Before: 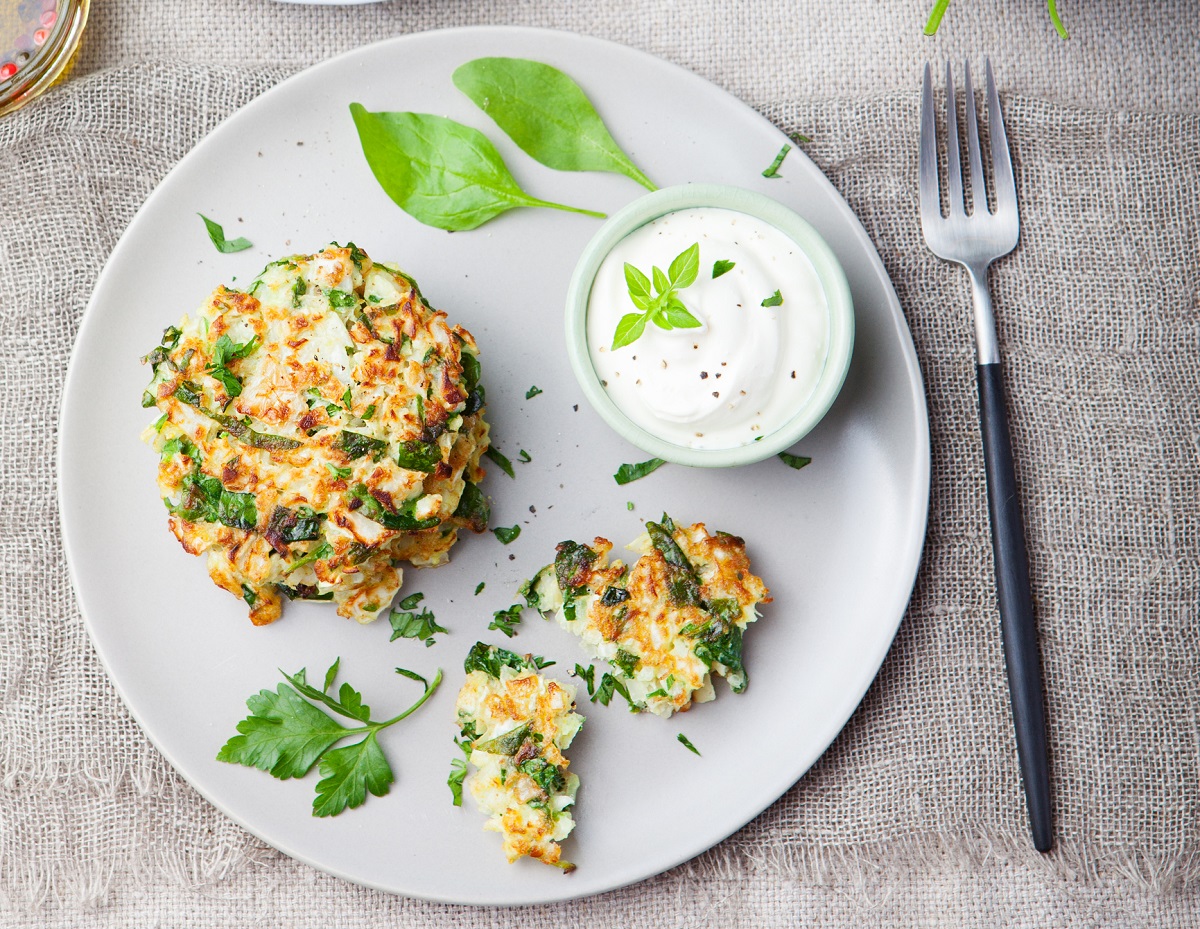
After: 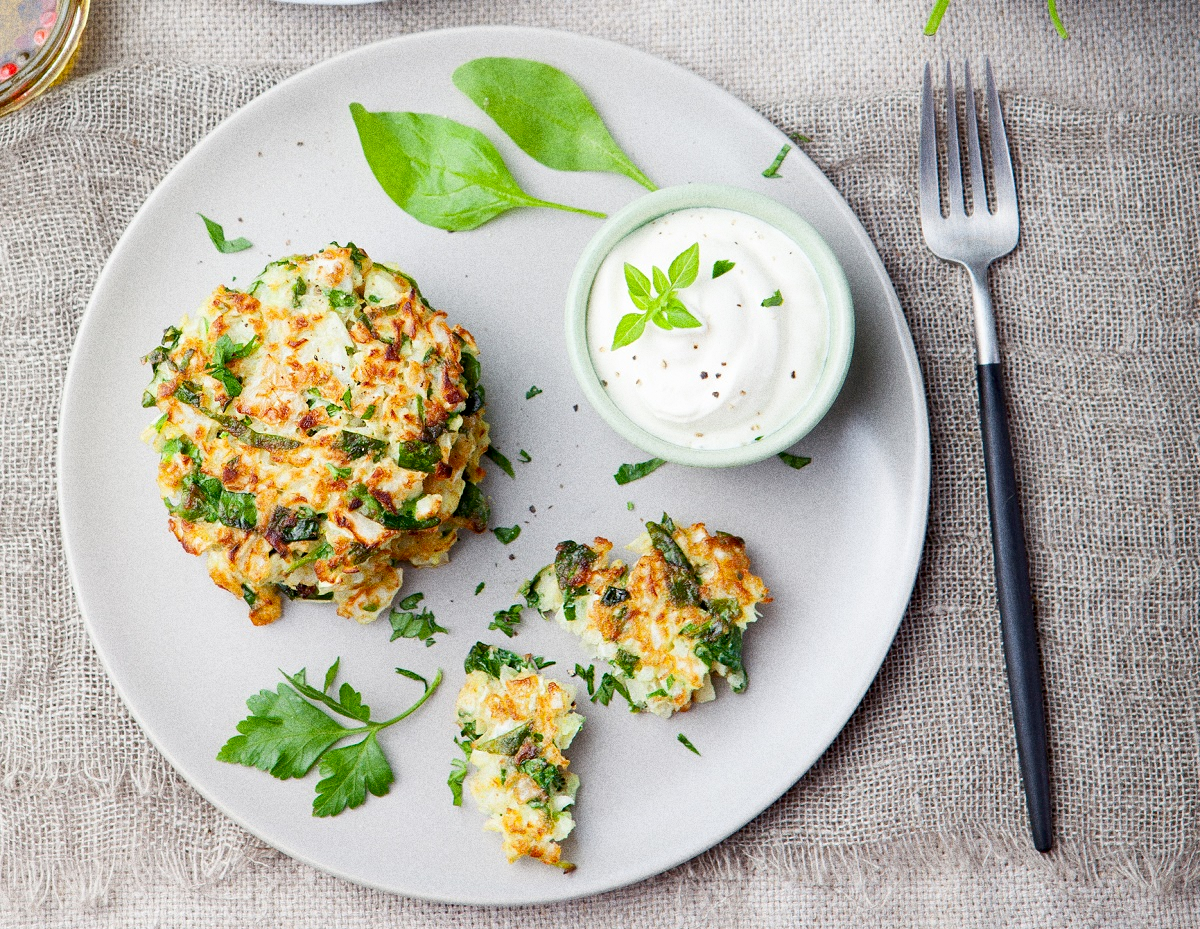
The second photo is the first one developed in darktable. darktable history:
grain: coarseness 0.09 ISO, strength 40%
exposure: black level correction 0.007, compensate highlight preservation false
